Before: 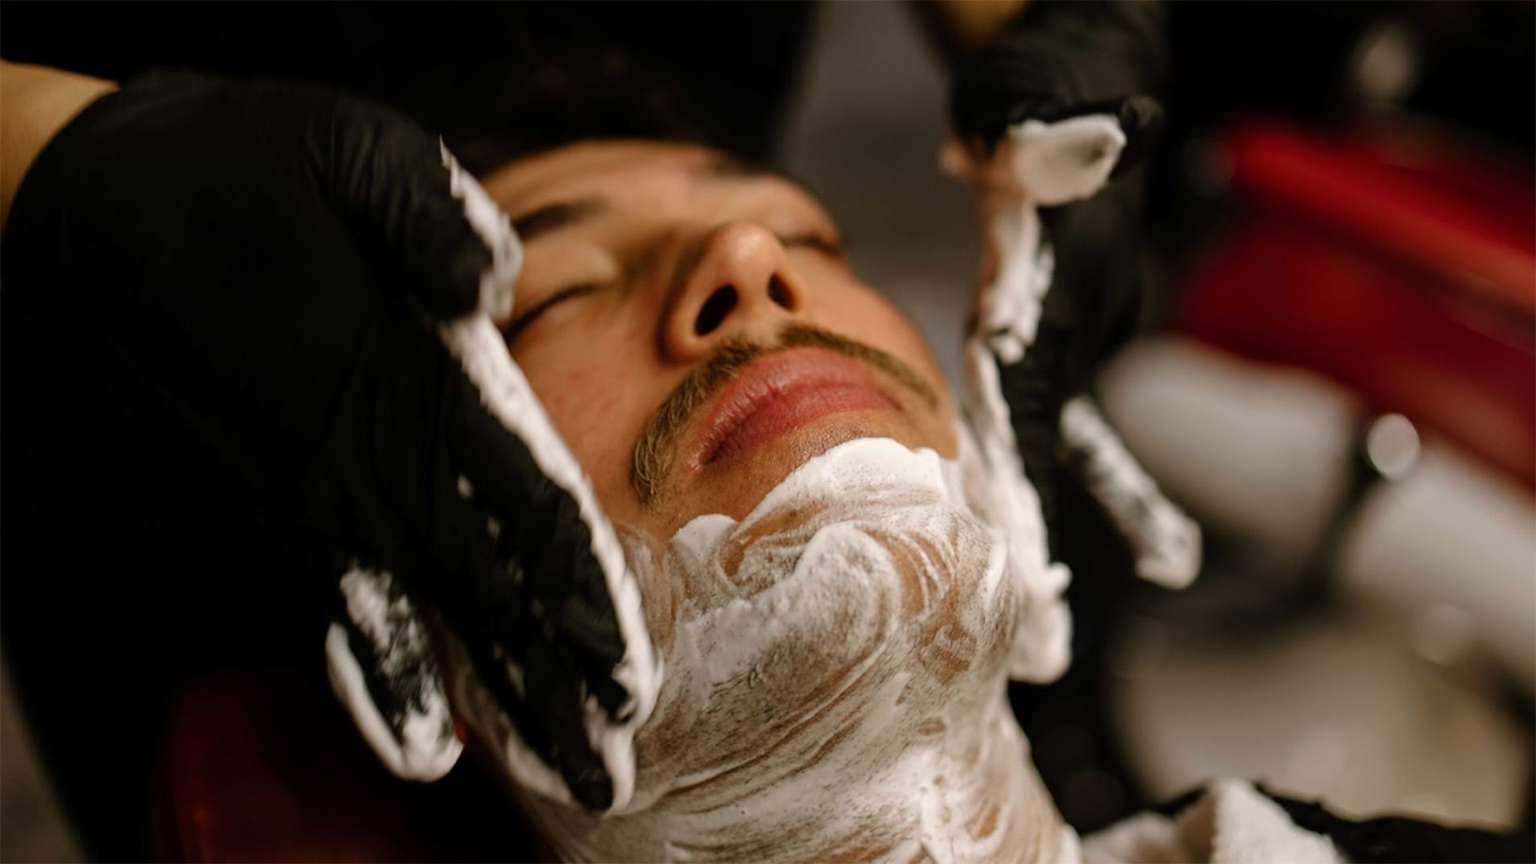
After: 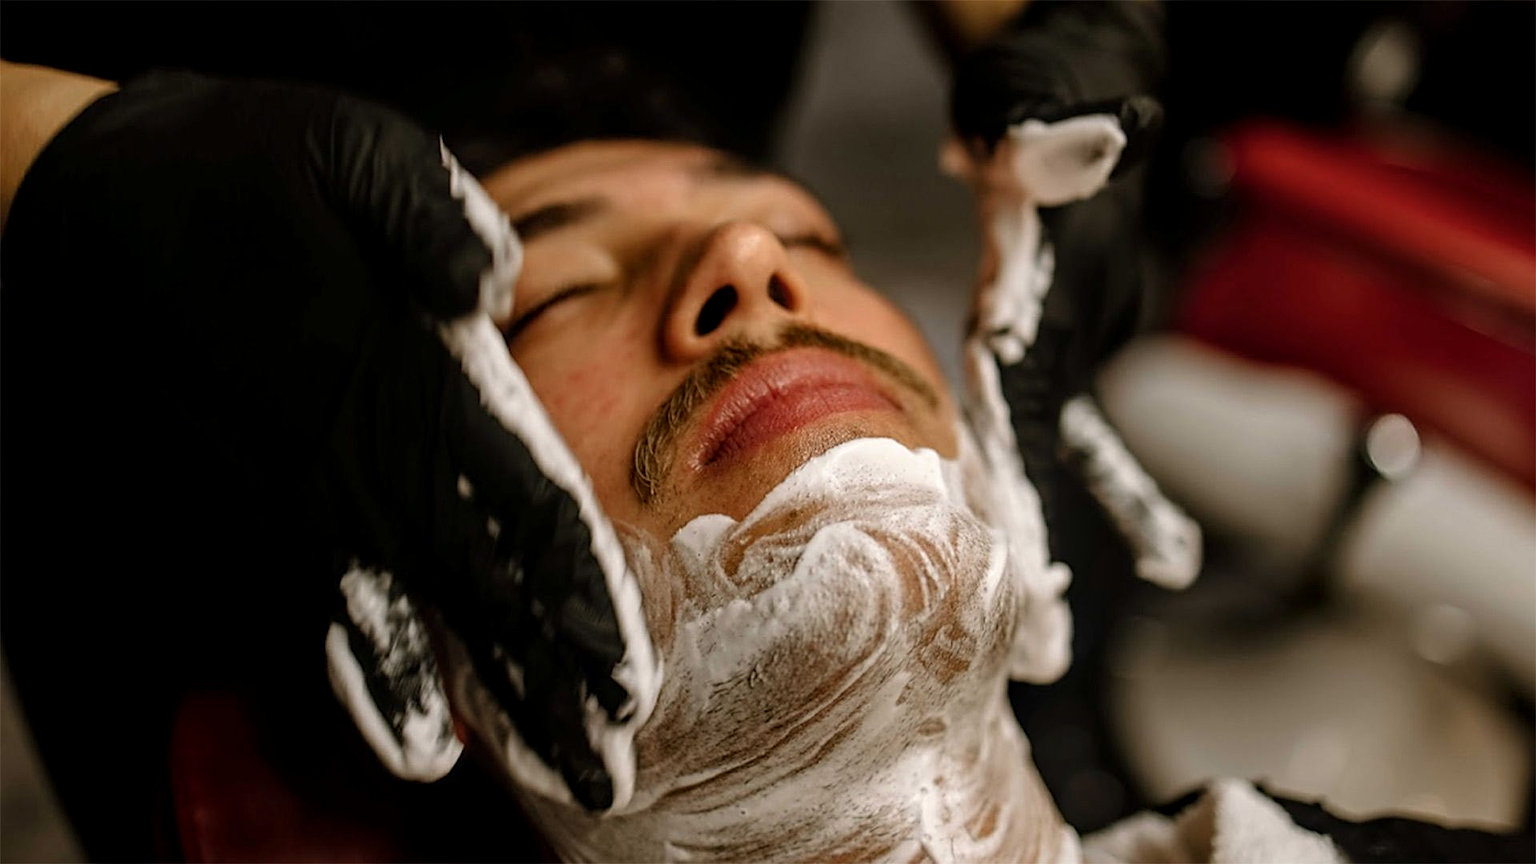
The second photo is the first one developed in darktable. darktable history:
sharpen: amount 0.492
local contrast: on, module defaults
